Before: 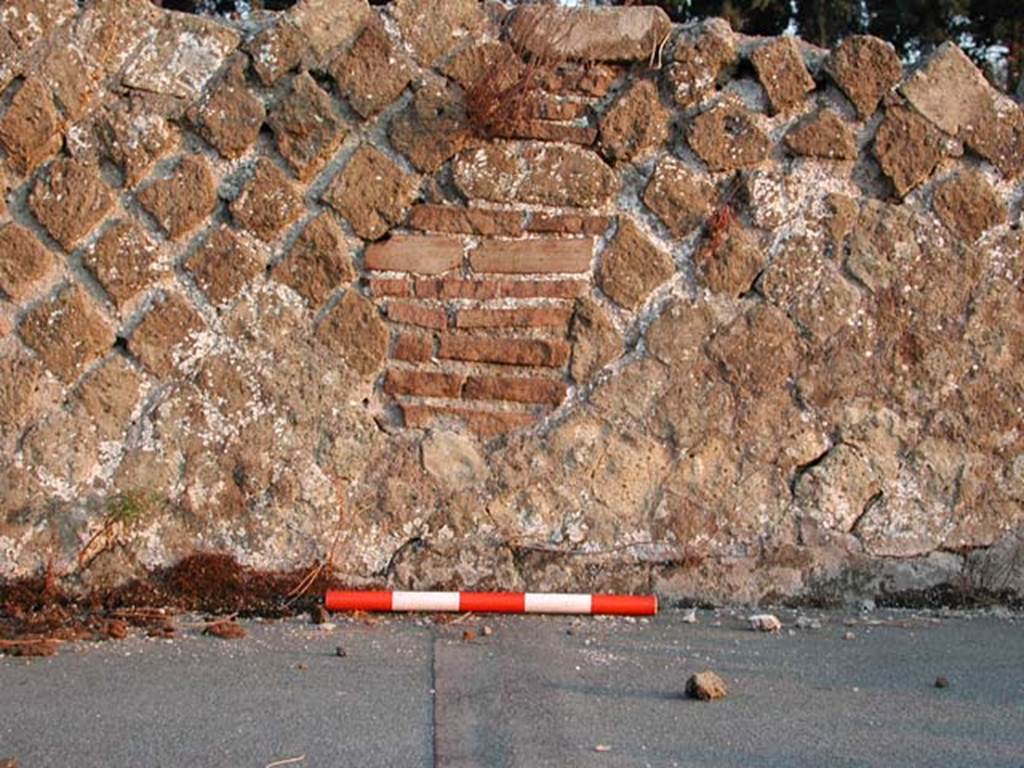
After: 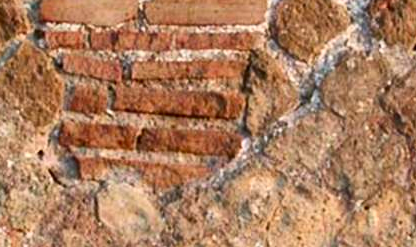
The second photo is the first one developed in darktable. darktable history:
contrast brightness saturation: contrast 0.158, saturation 0.323
crop: left 31.822%, top 32.323%, right 27.462%, bottom 35.449%
